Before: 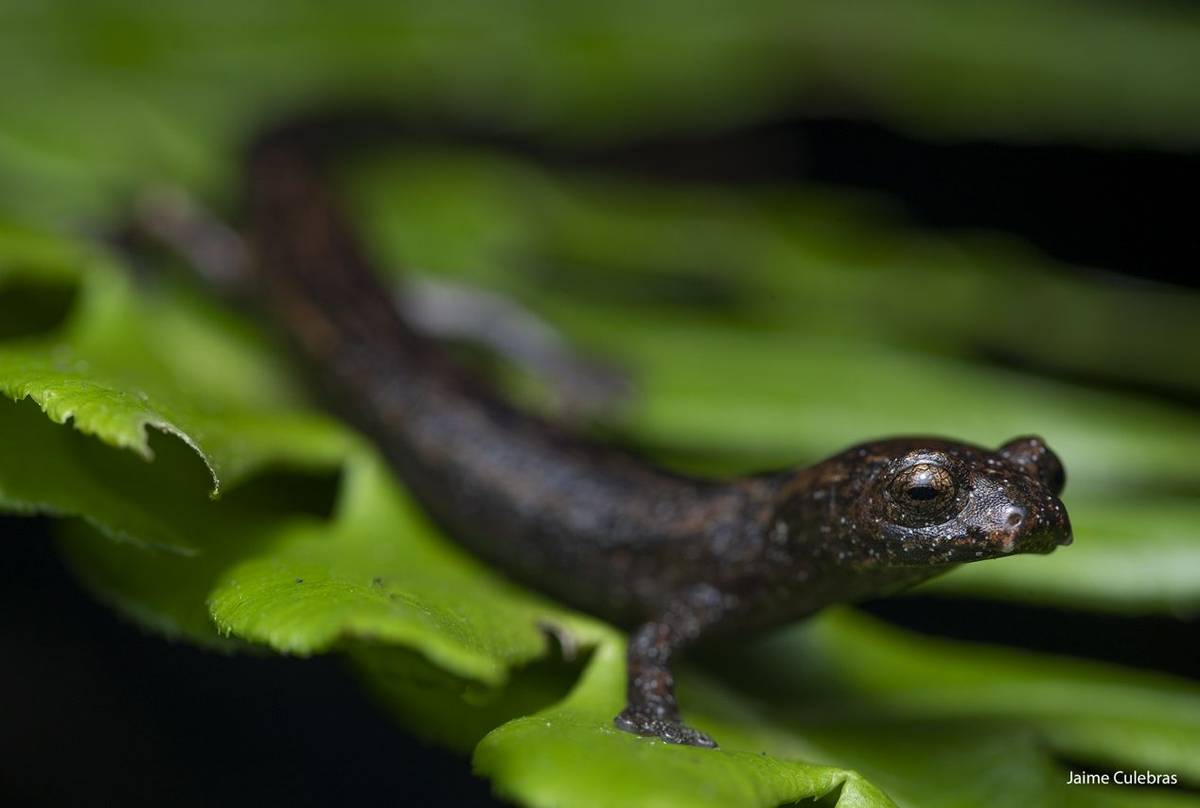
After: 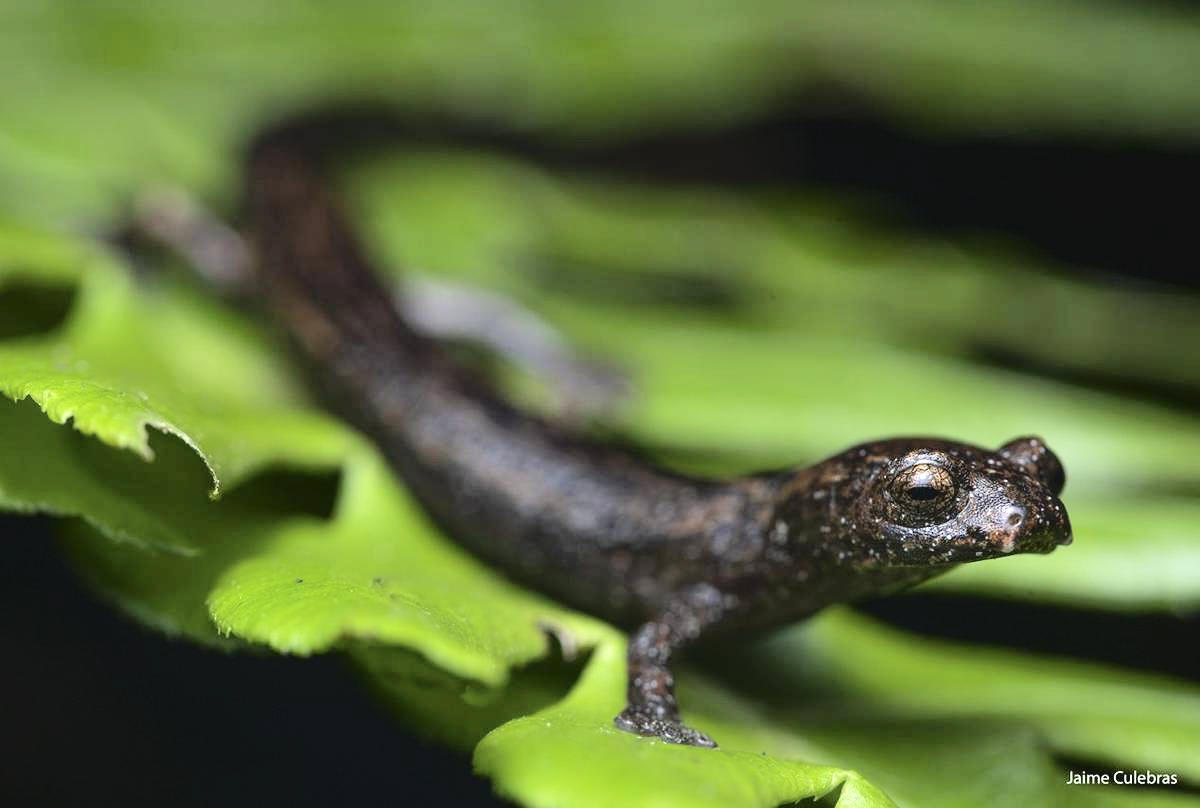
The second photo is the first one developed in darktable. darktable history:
tone curve: curves: ch0 [(0, 0) (0.003, 0.044) (0.011, 0.045) (0.025, 0.048) (0.044, 0.051) (0.069, 0.065) (0.1, 0.08) (0.136, 0.108) (0.177, 0.152) (0.224, 0.216) (0.277, 0.305) (0.335, 0.392) (0.399, 0.481) (0.468, 0.579) (0.543, 0.658) (0.623, 0.729) (0.709, 0.8) (0.801, 0.867) (0.898, 0.93) (1, 1)], color space Lab, independent channels, preserve colors none
exposure: black level correction -0.002, exposure 0.713 EV, compensate exposure bias true, compensate highlight preservation false
